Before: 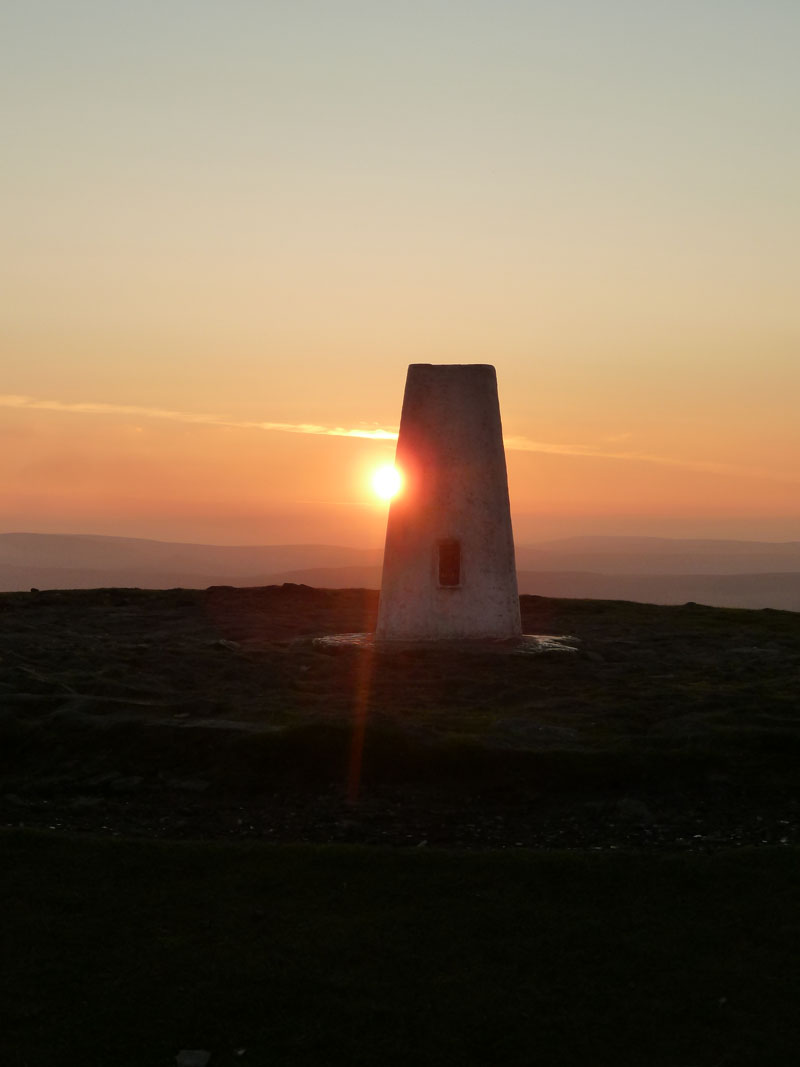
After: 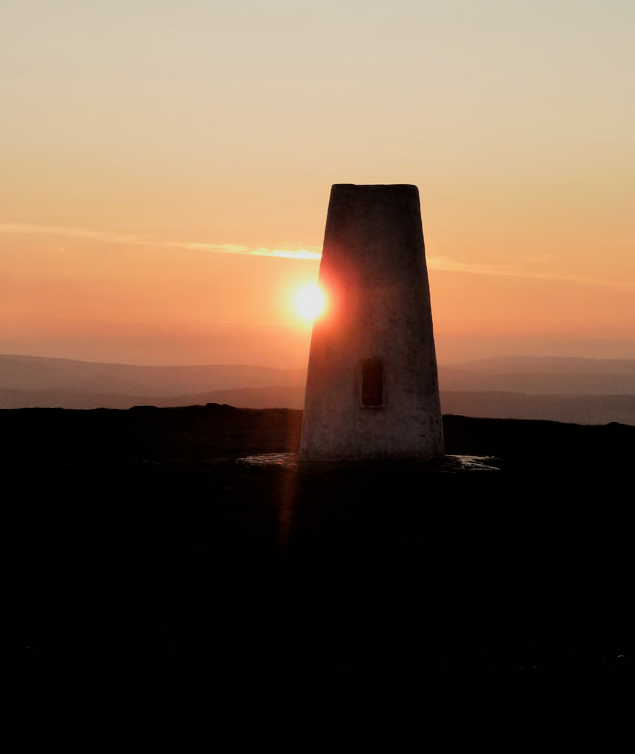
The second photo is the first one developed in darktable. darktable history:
crop: left 9.712%, top 16.928%, right 10.845%, bottom 12.332%
filmic rgb: black relative exposure -5 EV, hardness 2.88, contrast 1.4, highlights saturation mix -30%
